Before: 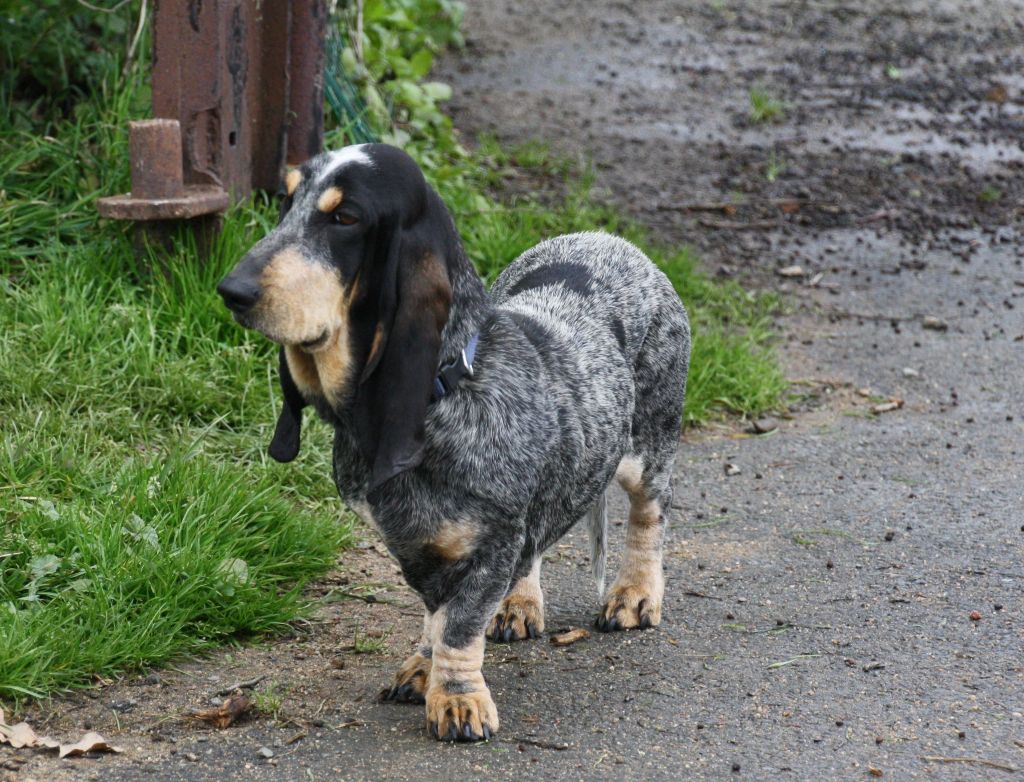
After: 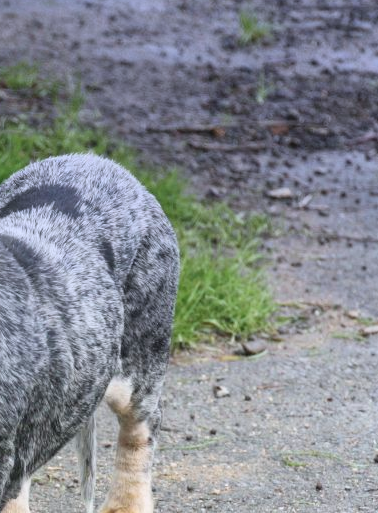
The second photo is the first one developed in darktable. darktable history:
crop and rotate: left 49.936%, top 10.094%, right 13.136%, bottom 24.256%
white balance: red 0.988, blue 1.017
contrast brightness saturation: contrast 0.14, brightness 0.21
graduated density: hue 238.83°, saturation 50%
